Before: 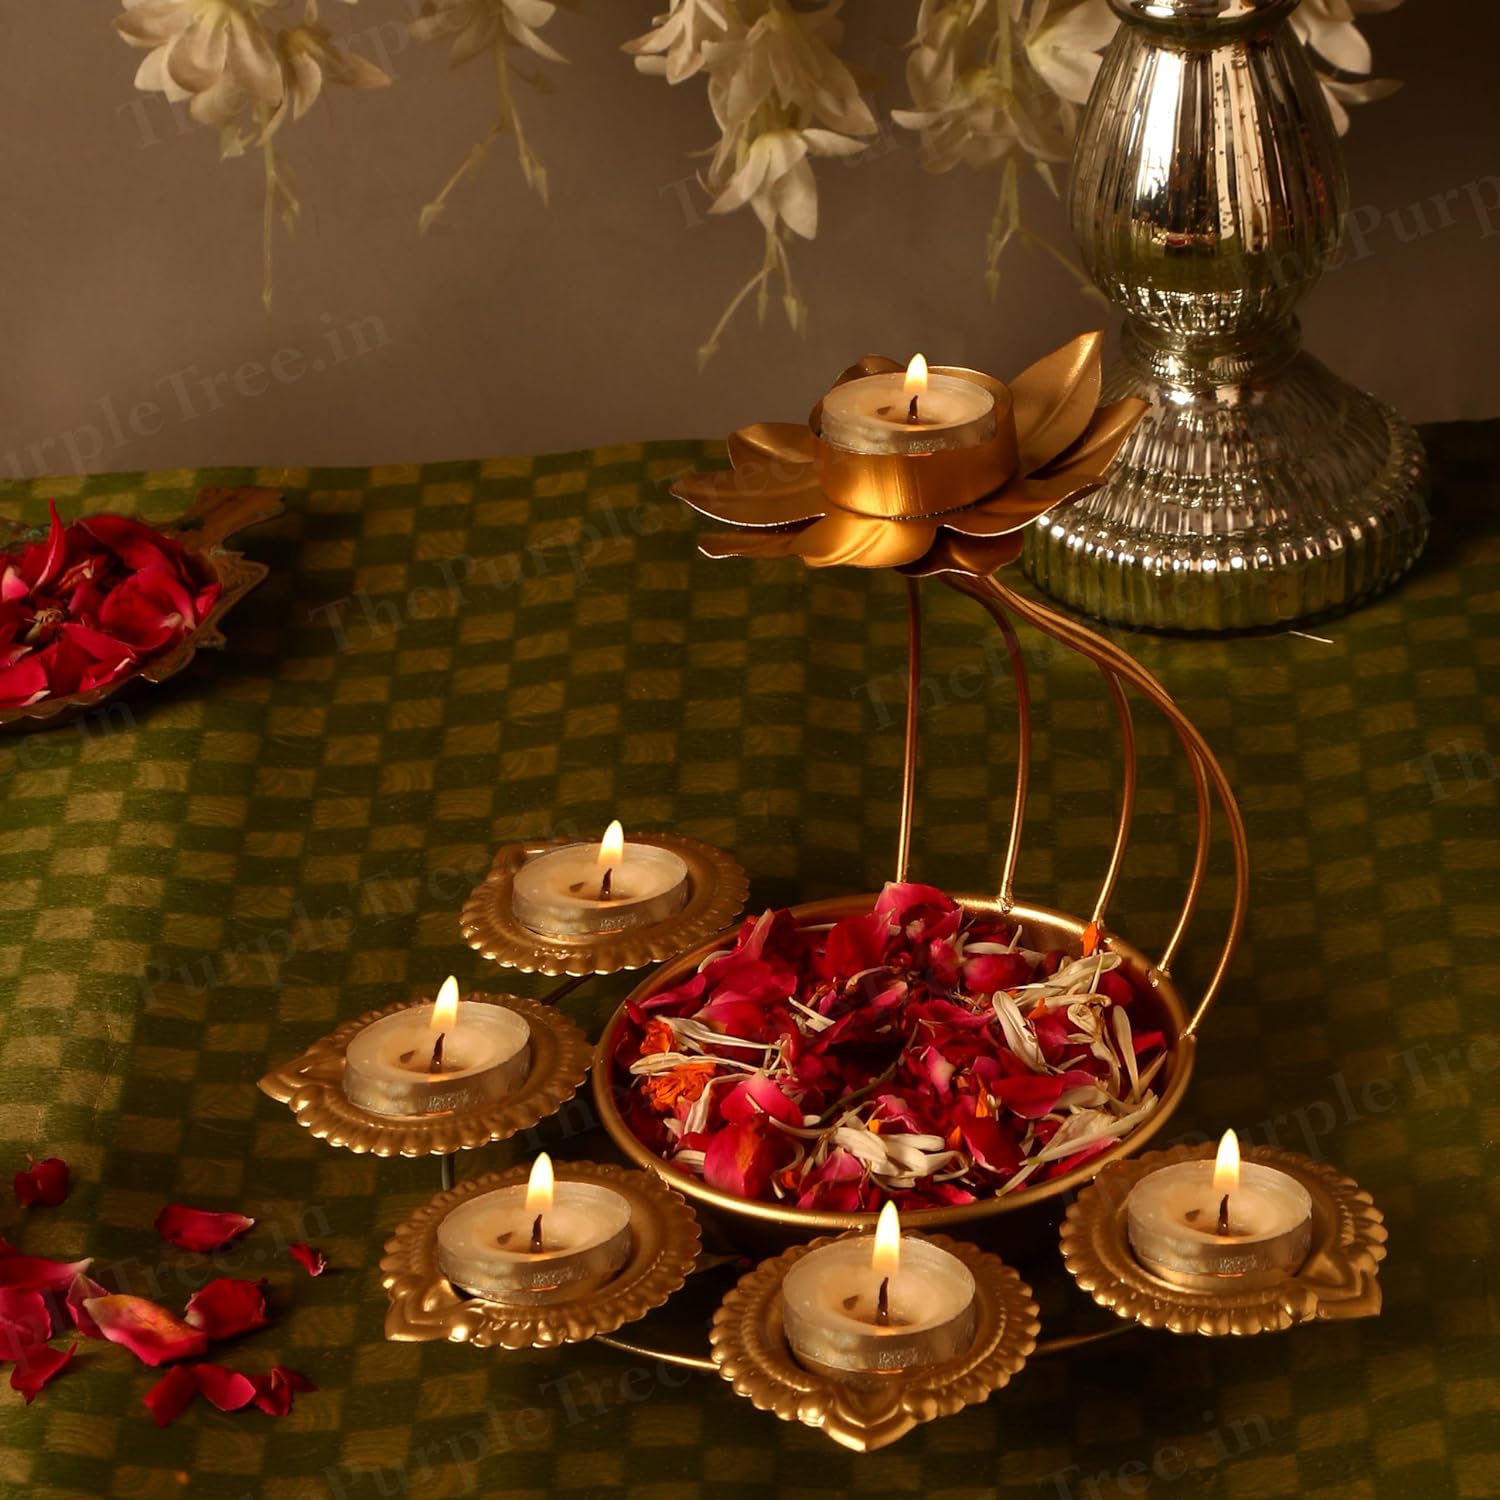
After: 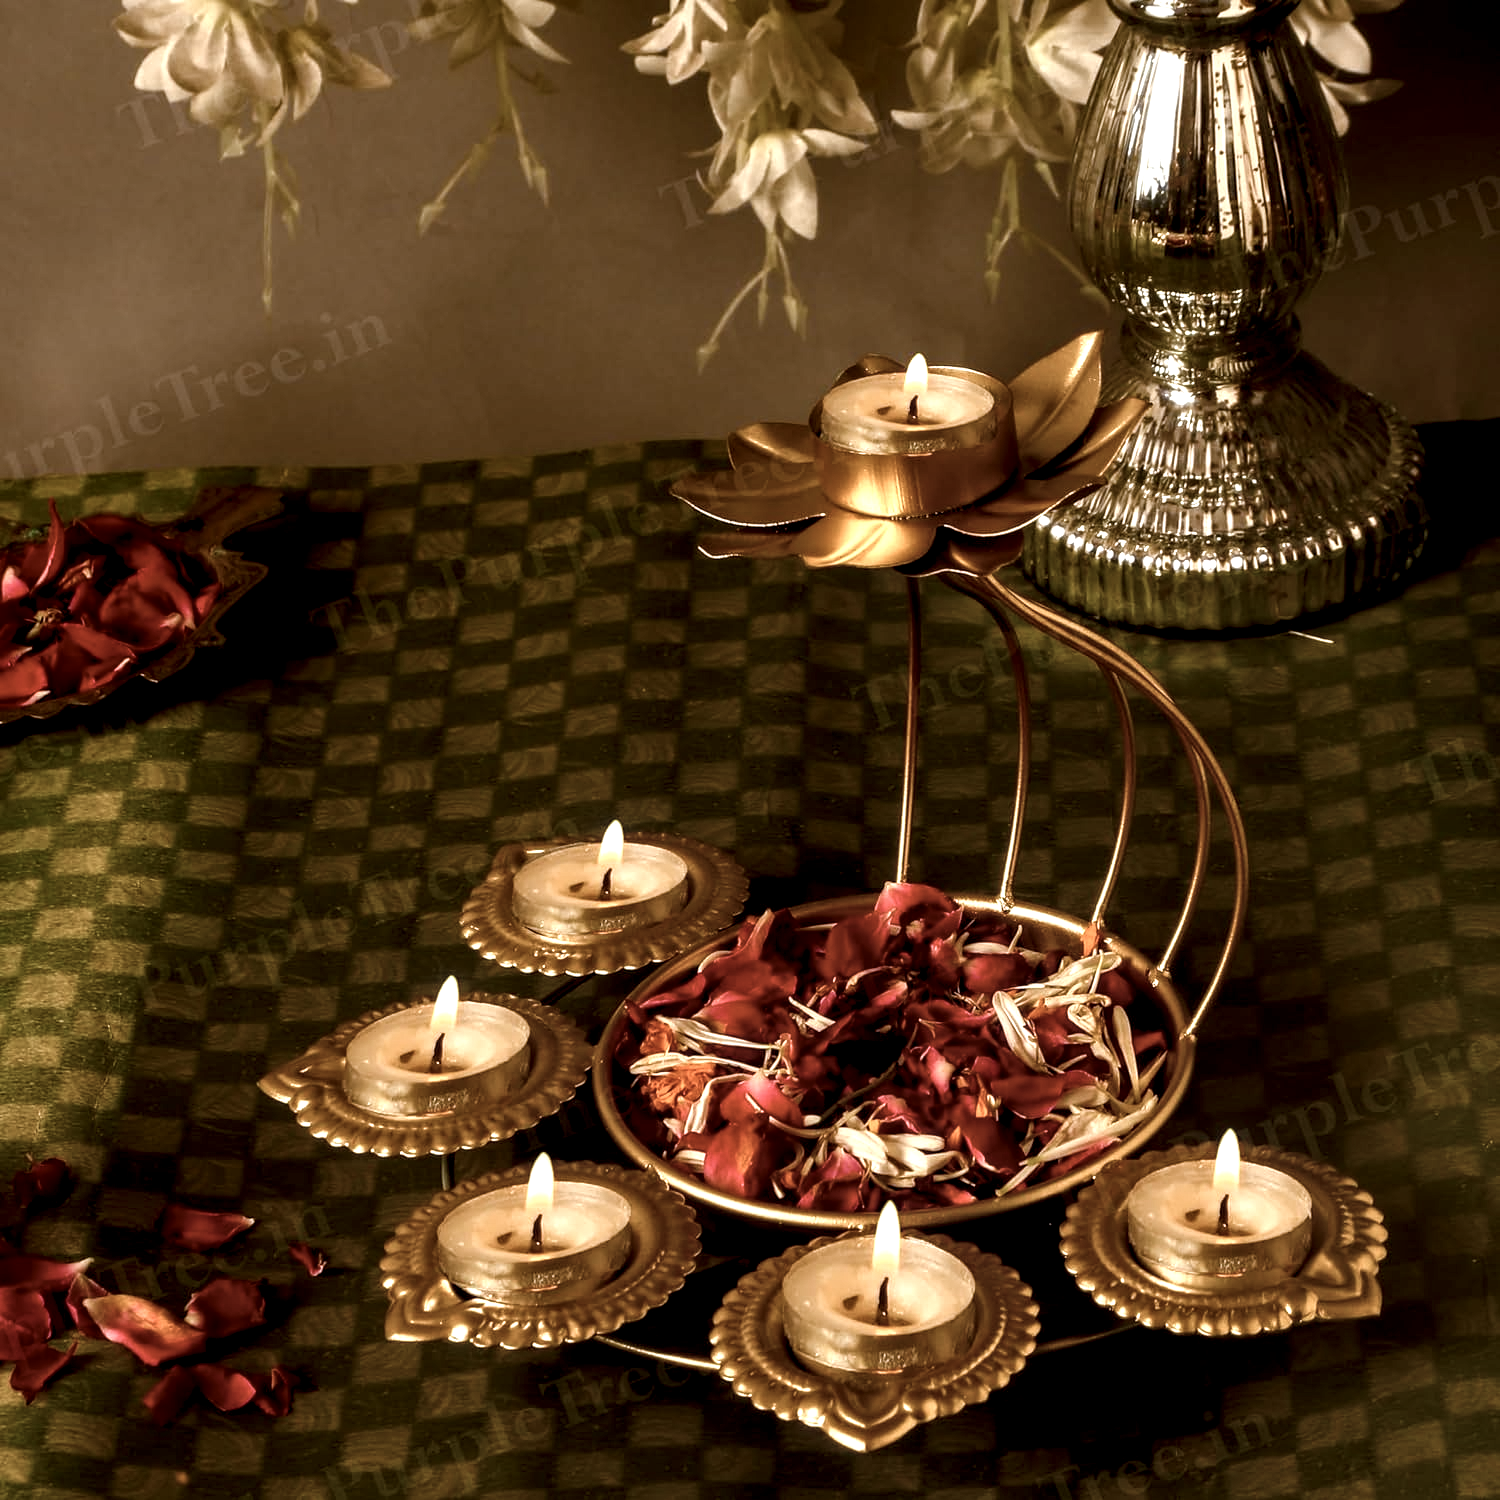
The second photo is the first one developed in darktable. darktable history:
color balance rgb: shadows lift › hue 85°, perceptual saturation grading › global saturation 26.801%, perceptual saturation grading › highlights -28.87%, perceptual saturation grading › mid-tones 15.331%, perceptual saturation grading › shadows 32.922%
contrast brightness saturation: contrast 0.096, saturation -0.351
local contrast: highlights 81%, shadows 57%, detail 174%, midtone range 0.604
